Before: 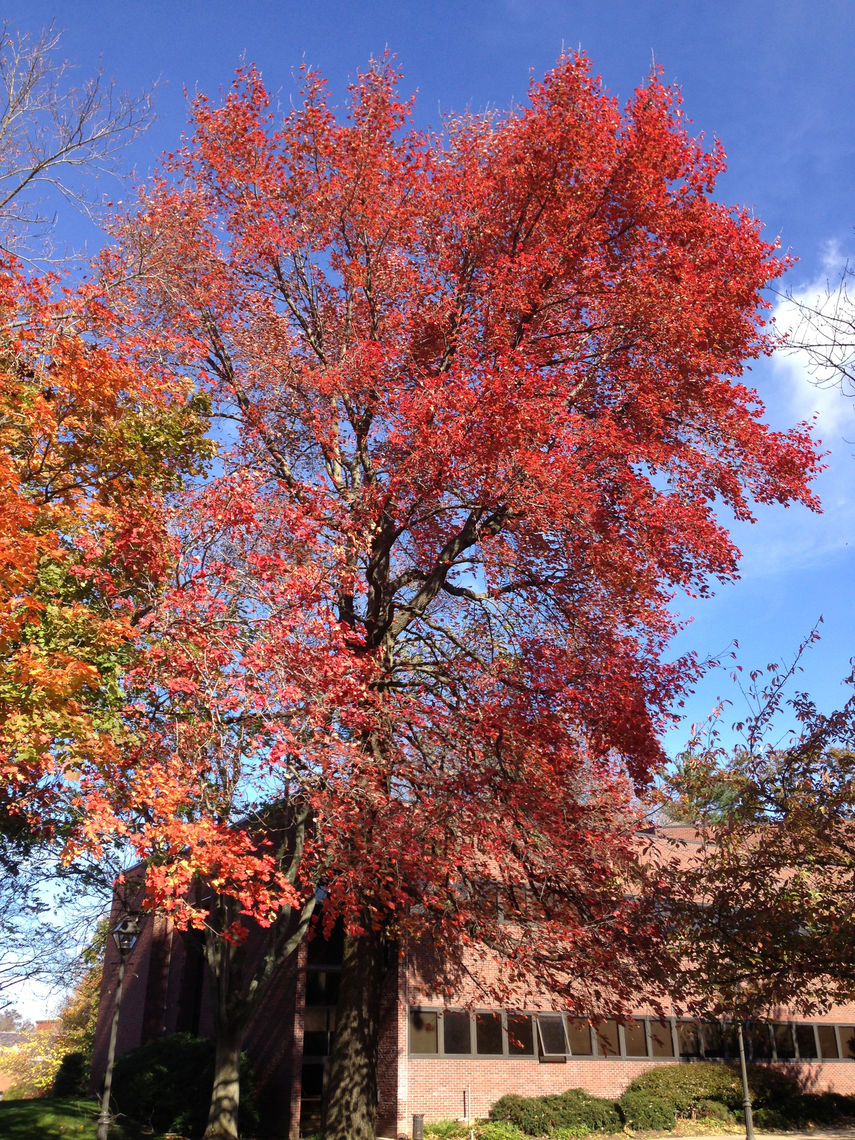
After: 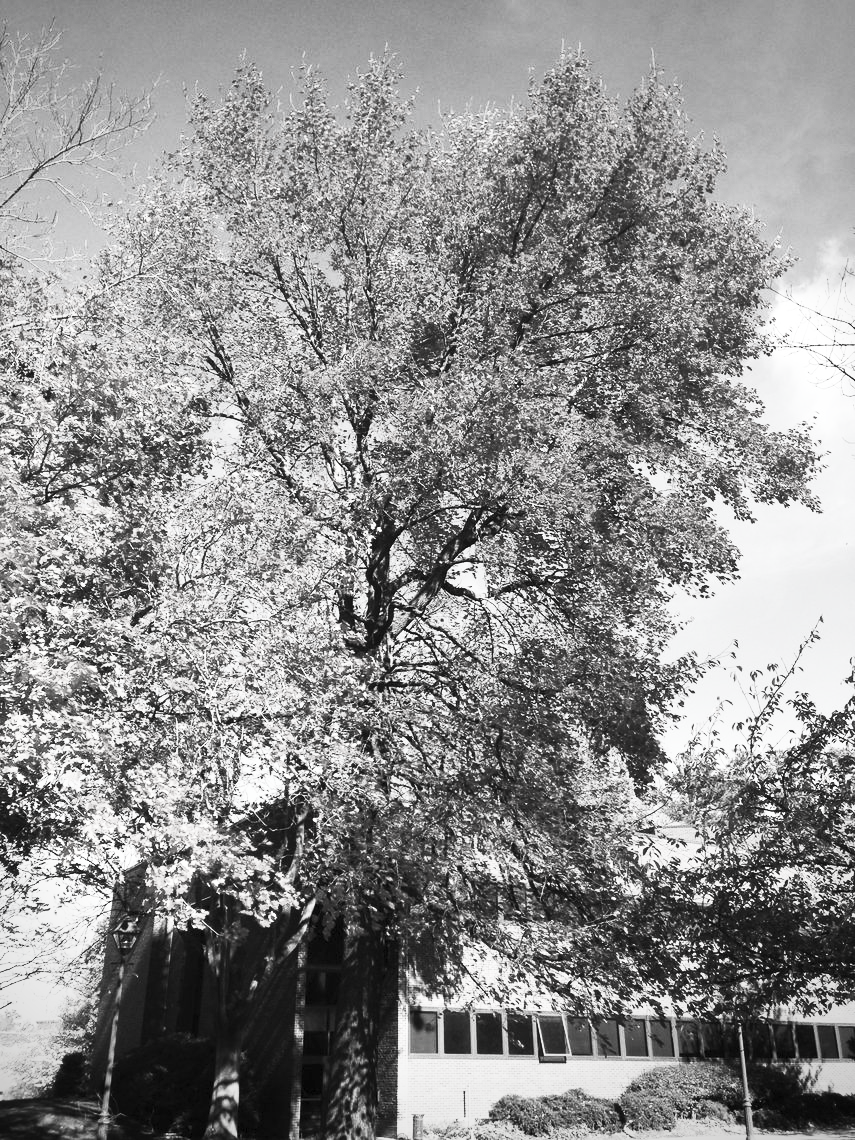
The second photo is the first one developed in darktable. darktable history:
contrast brightness saturation: contrast 0.546, brightness 0.469, saturation -0.989
vignetting: fall-off radius 60.79%, brightness -0.588, saturation -0.118
